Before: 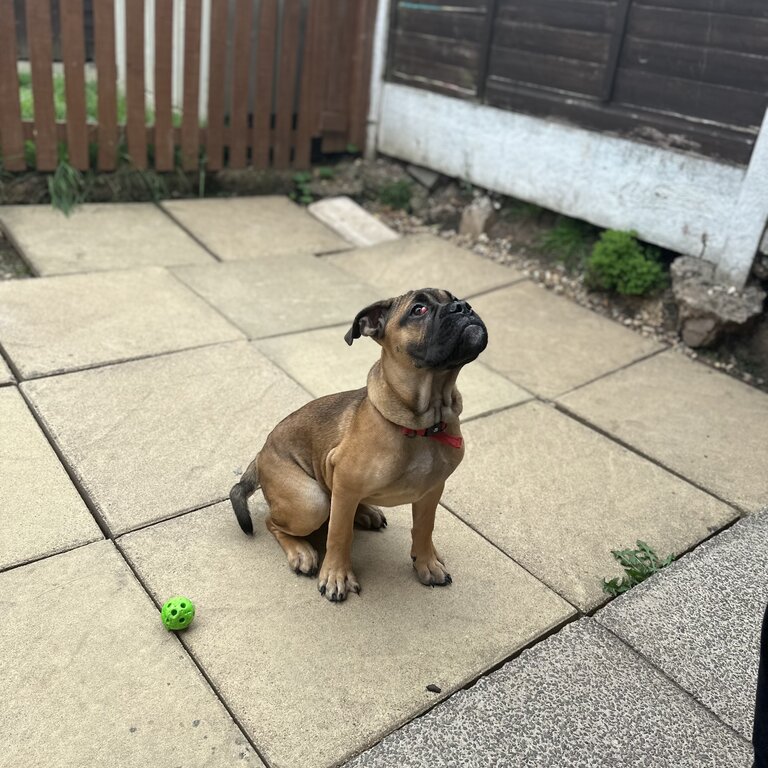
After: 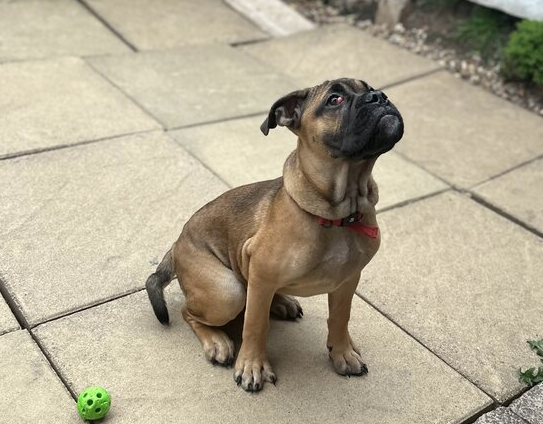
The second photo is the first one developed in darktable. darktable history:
contrast brightness saturation: saturation -0.053
crop: left 11.014%, top 27.473%, right 18.265%, bottom 17.251%
